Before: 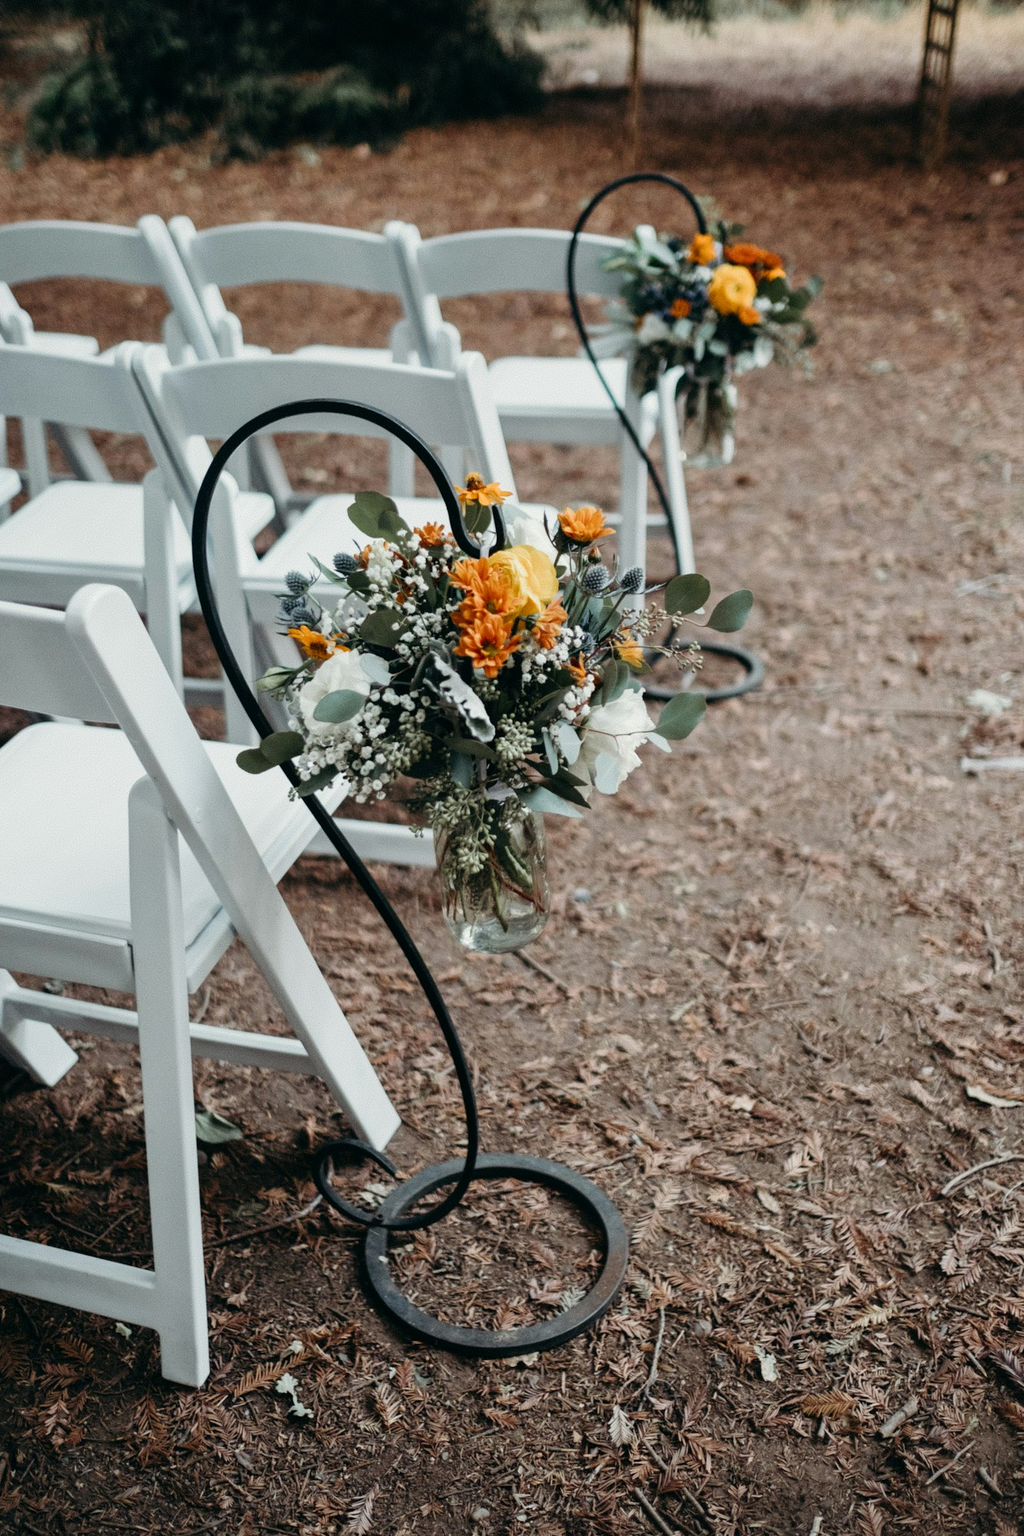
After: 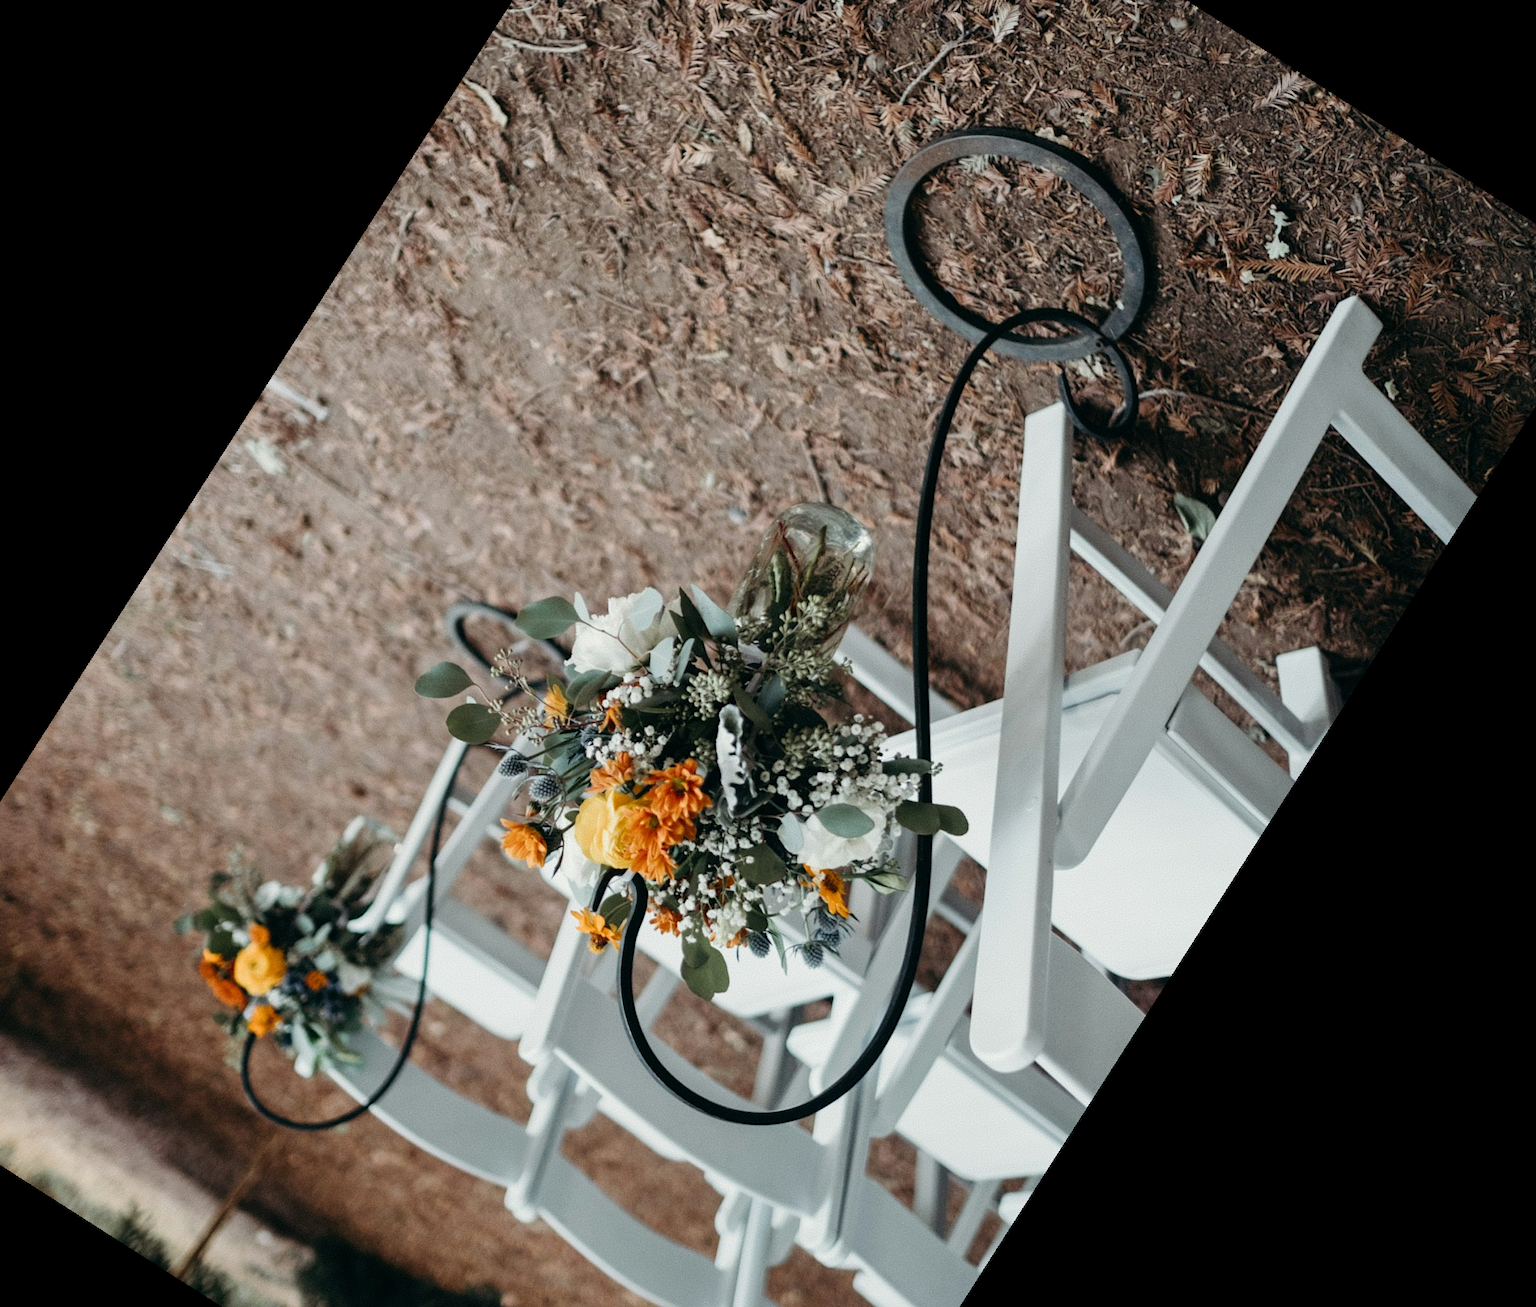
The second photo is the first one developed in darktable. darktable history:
crop and rotate: angle 147.4°, left 9.209%, top 15.681%, right 4.552%, bottom 17.08%
